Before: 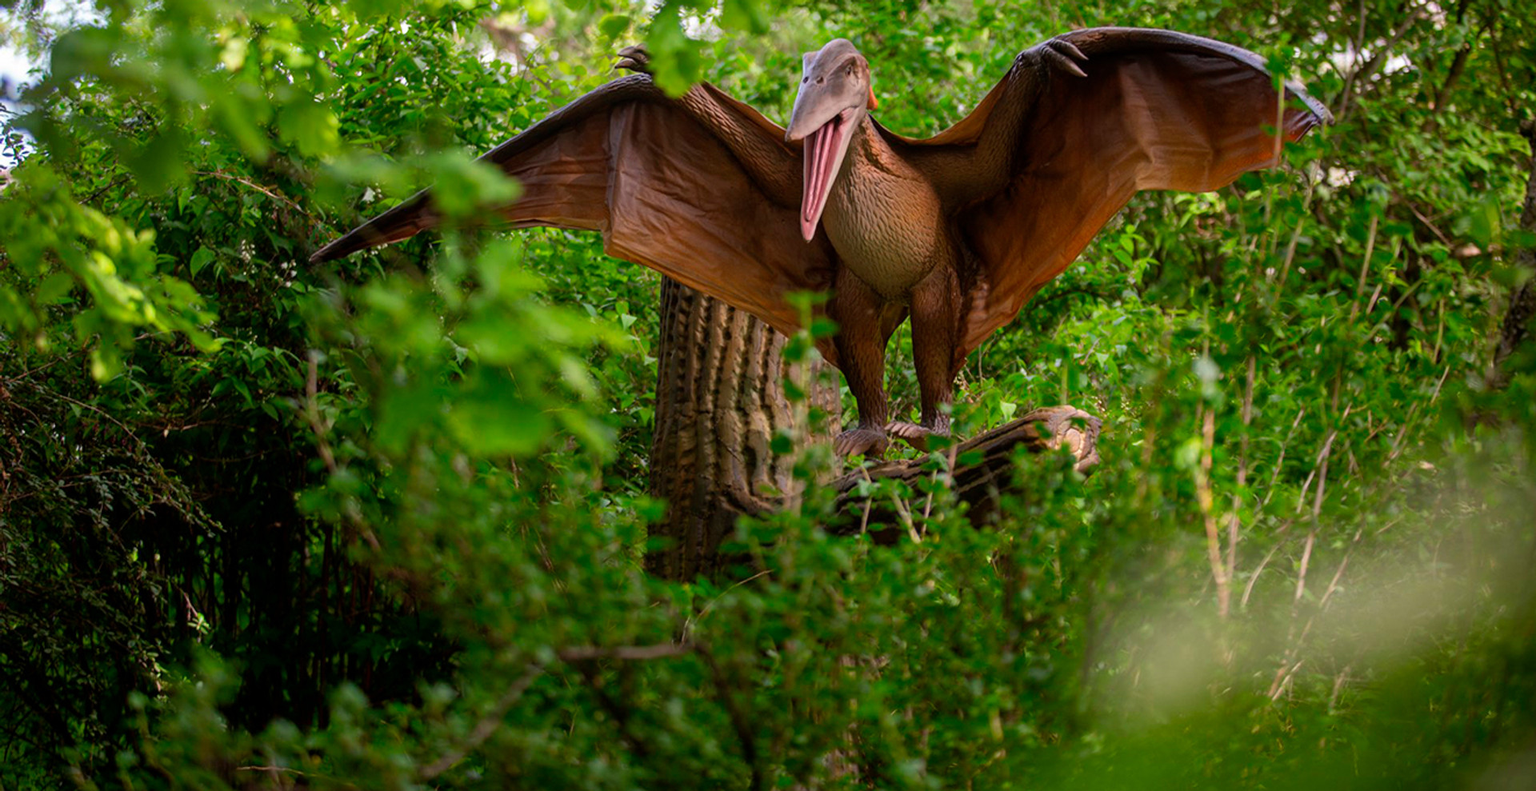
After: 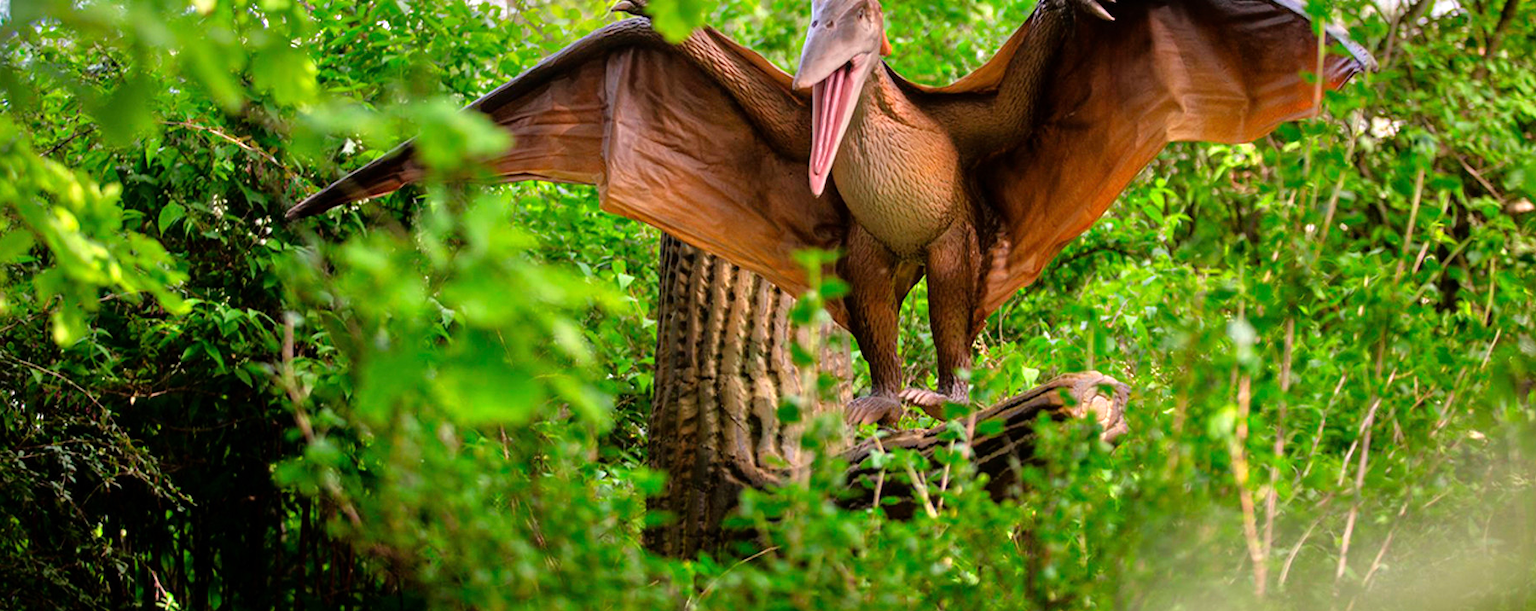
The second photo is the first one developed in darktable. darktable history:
tone equalizer: -7 EV 0.15 EV, -6 EV 0.6 EV, -5 EV 1.15 EV, -4 EV 1.33 EV, -3 EV 1.15 EV, -2 EV 0.6 EV, -1 EV 0.15 EV, mask exposure compensation -0.5 EV
crop: left 2.737%, top 7.287%, right 3.421%, bottom 20.179%
